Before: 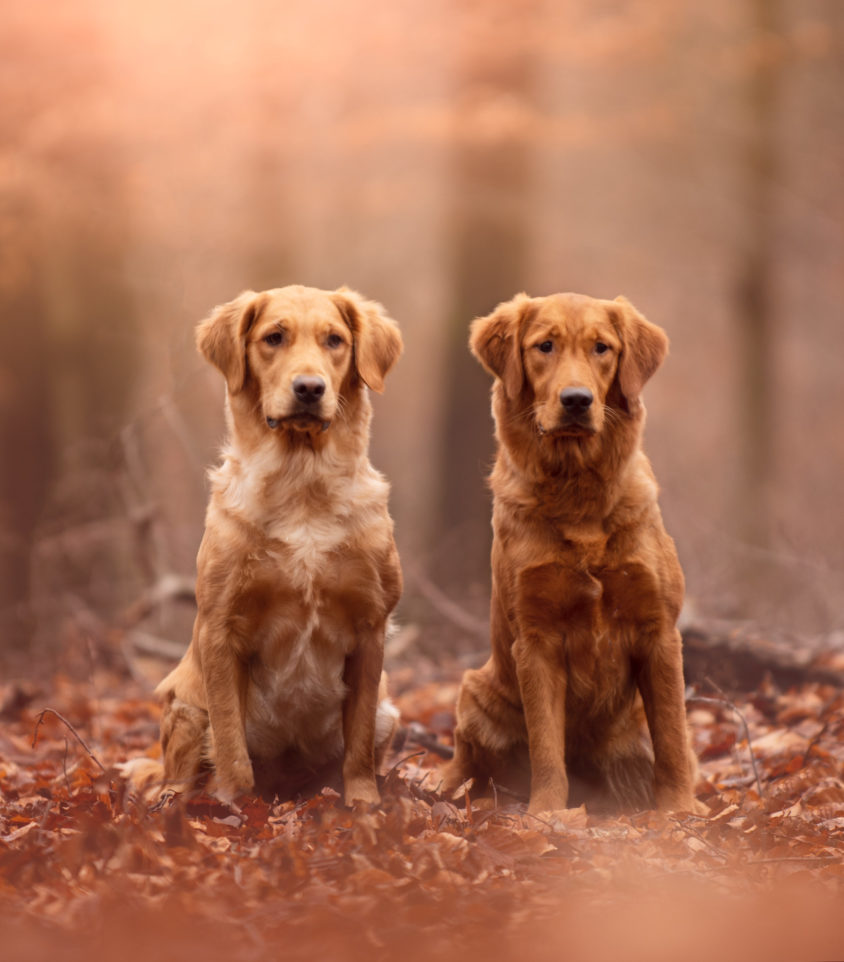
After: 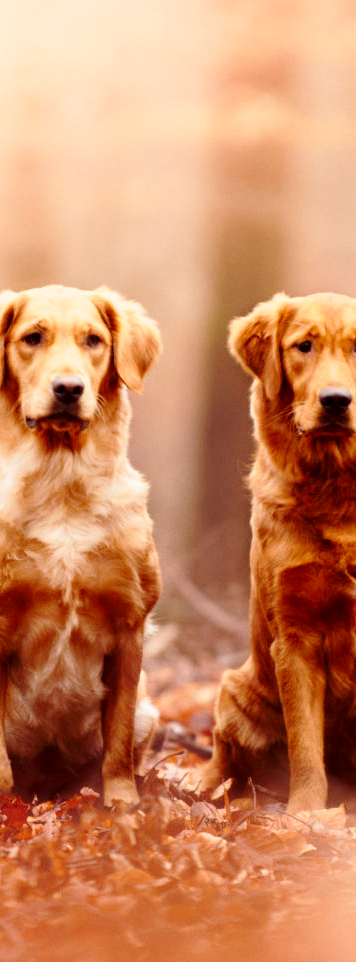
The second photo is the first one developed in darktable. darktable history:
grain: coarseness 0.09 ISO, strength 10%
base curve: curves: ch0 [(0, 0) (0.028, 0.03) (0.121, 0.232) (0.46, 0.748) (0.859, 0.968) (1, 1)], preserve colors none
crop: left 28.583%, right 29.231%
exposure: black level correction 0.007, compensate highlight preservation false
